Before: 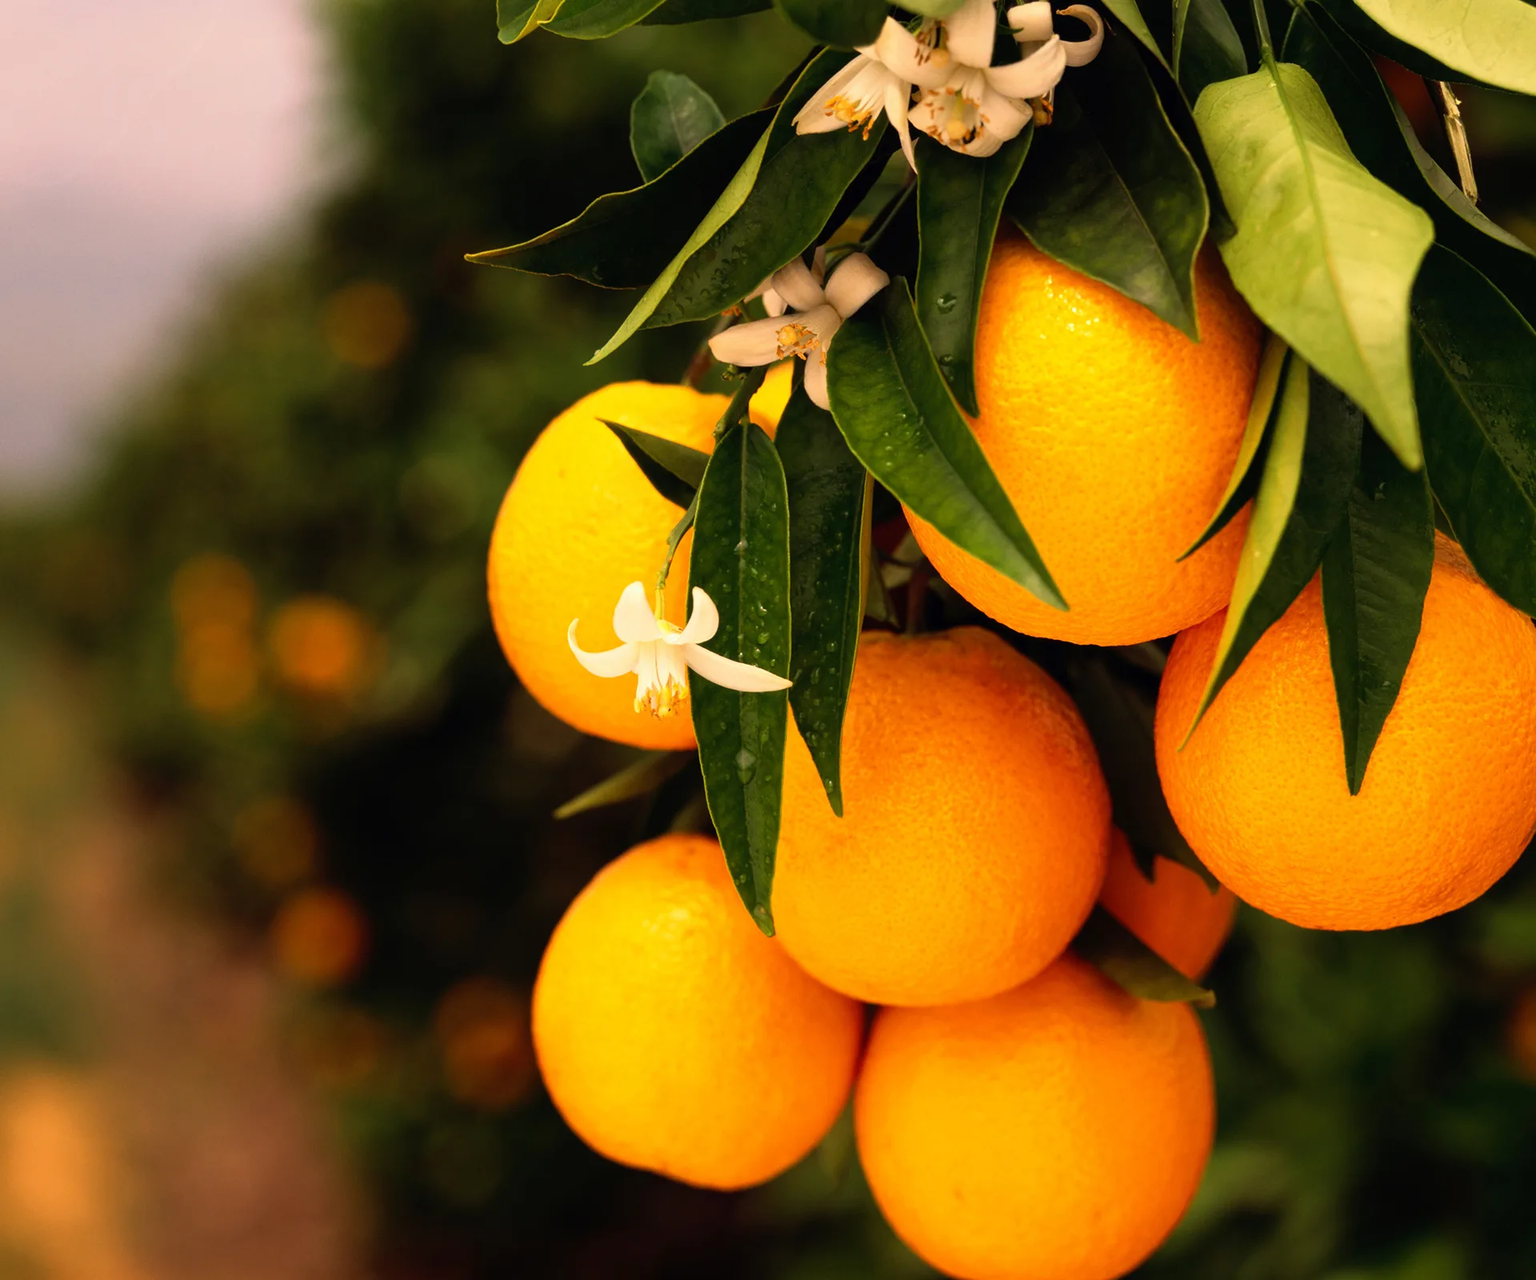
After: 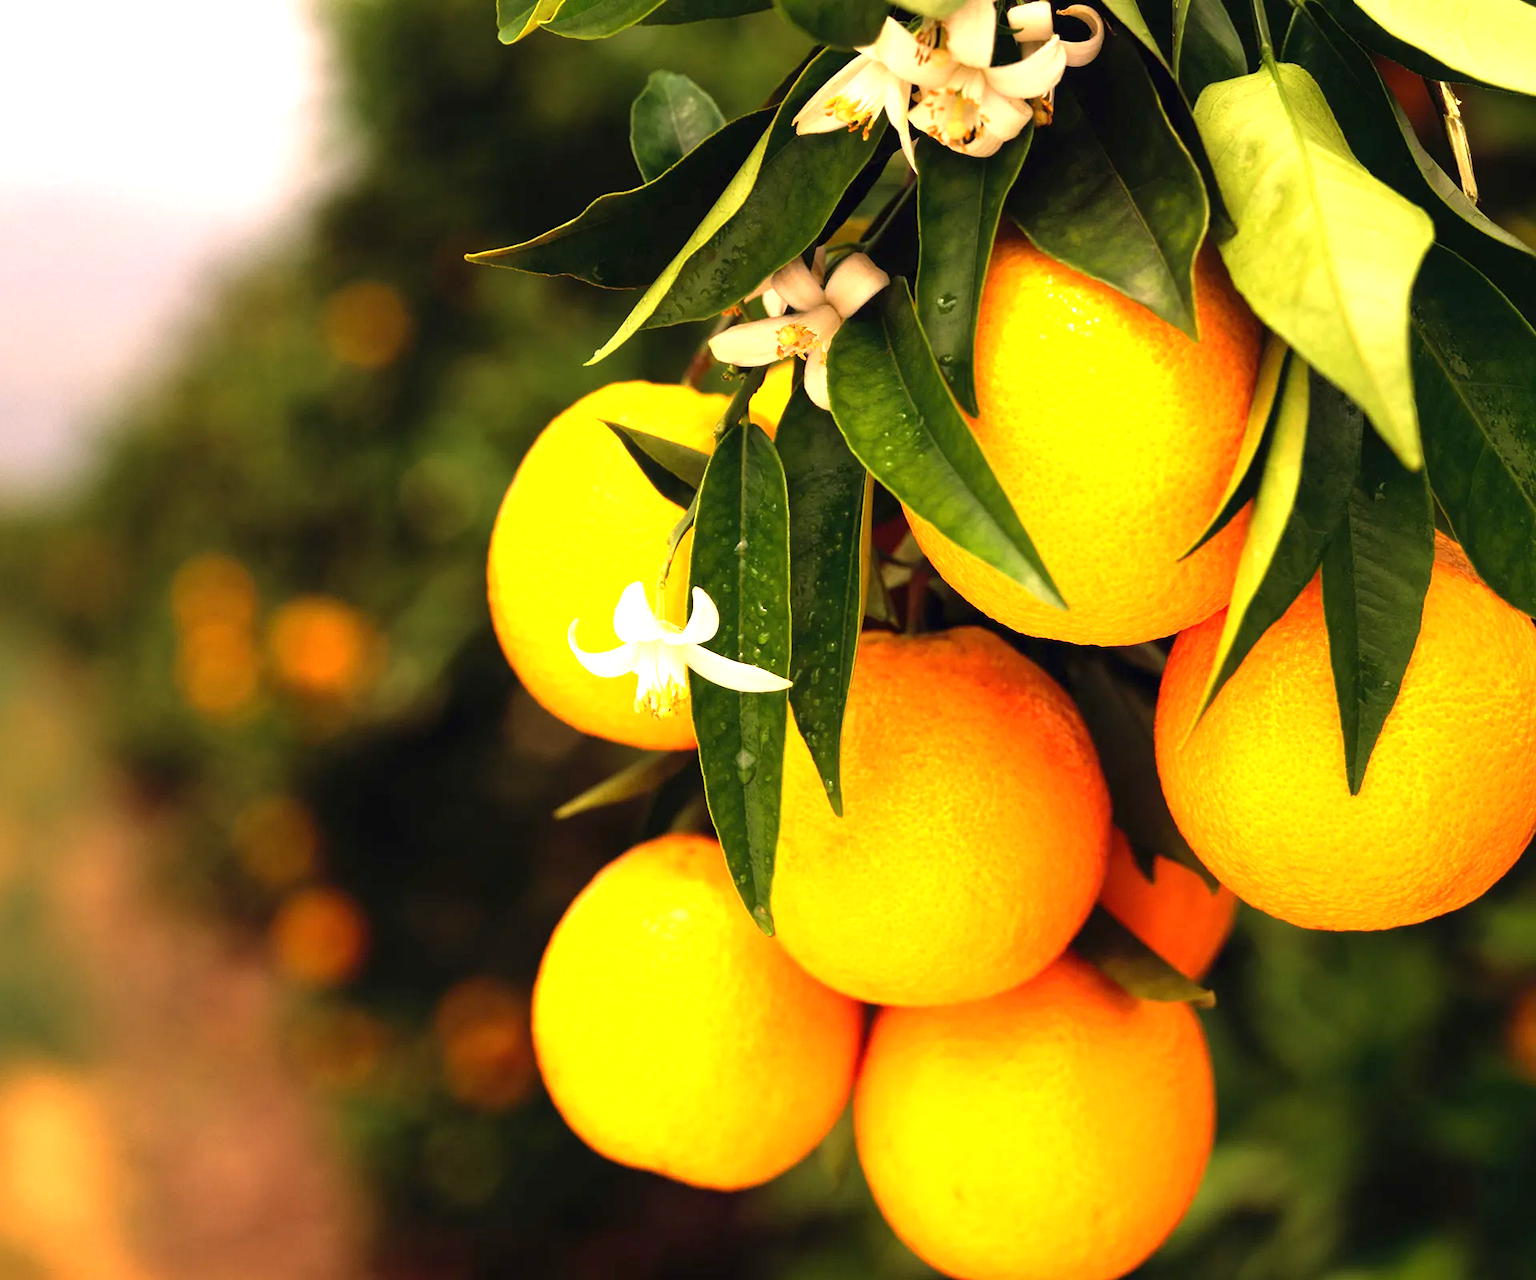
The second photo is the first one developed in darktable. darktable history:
base curve: curves: ch0 [(0, 0) (0.297, 0.298) (1, 1)], preserve colors none
exposure: black level correction 0, exposure 1.1 EV, compensate exposure bias true, compensate highlight preservation false
